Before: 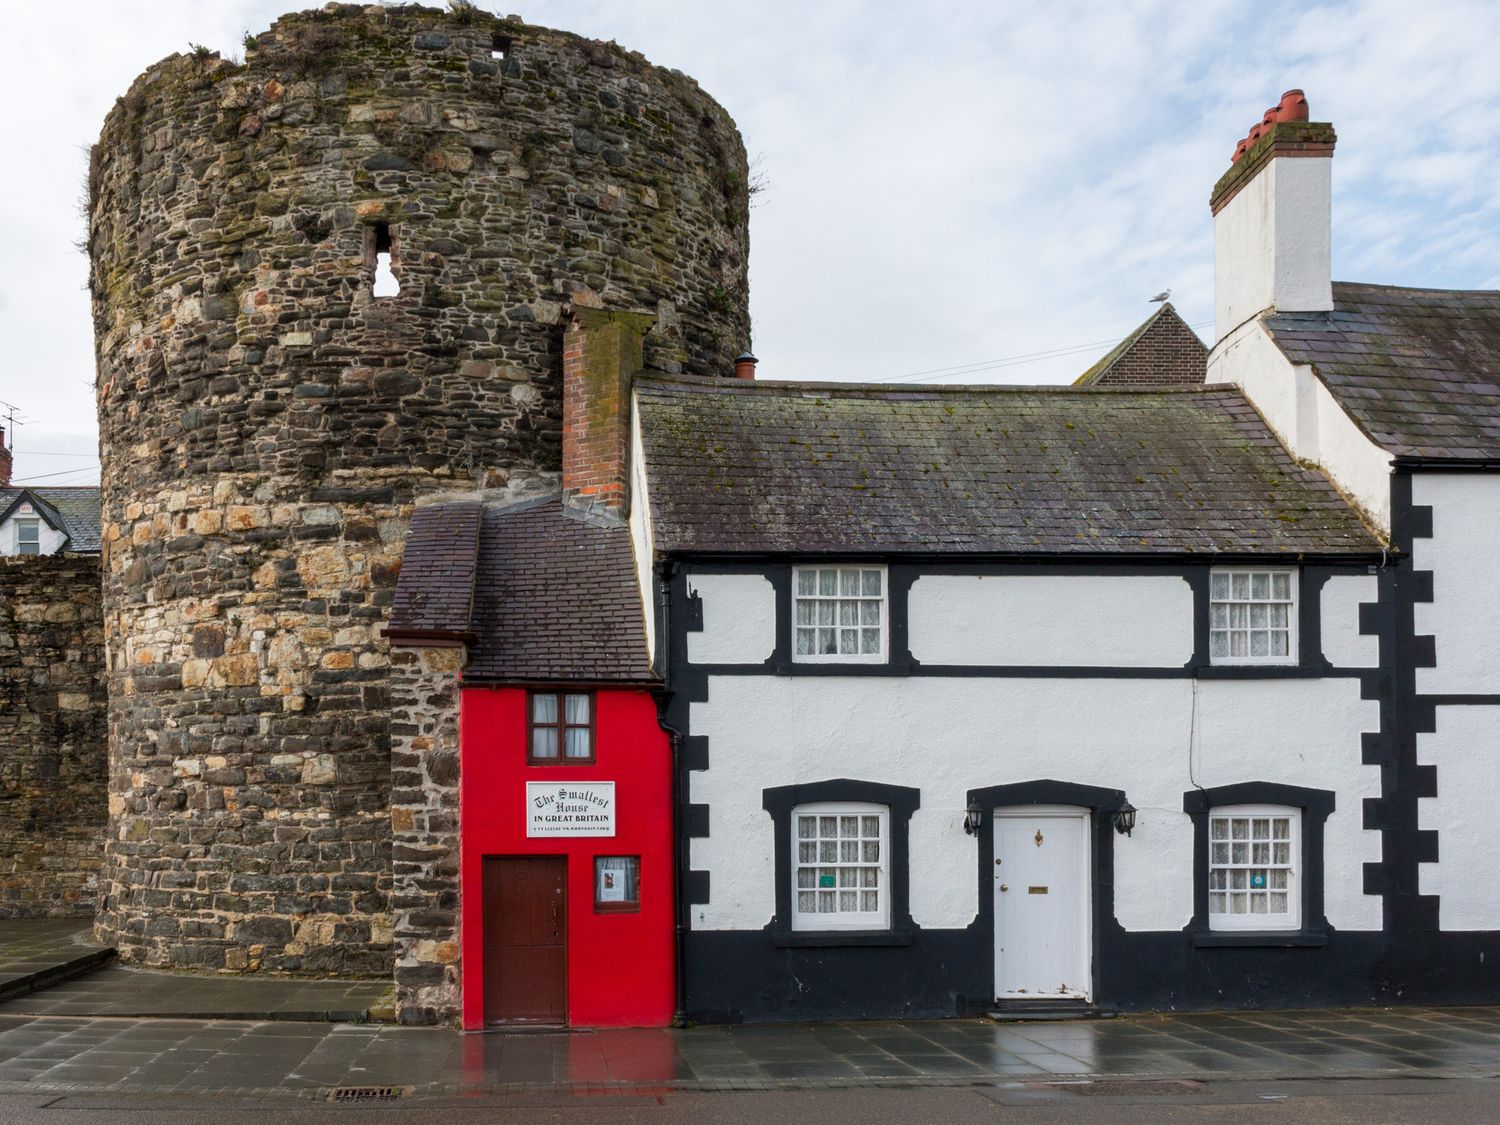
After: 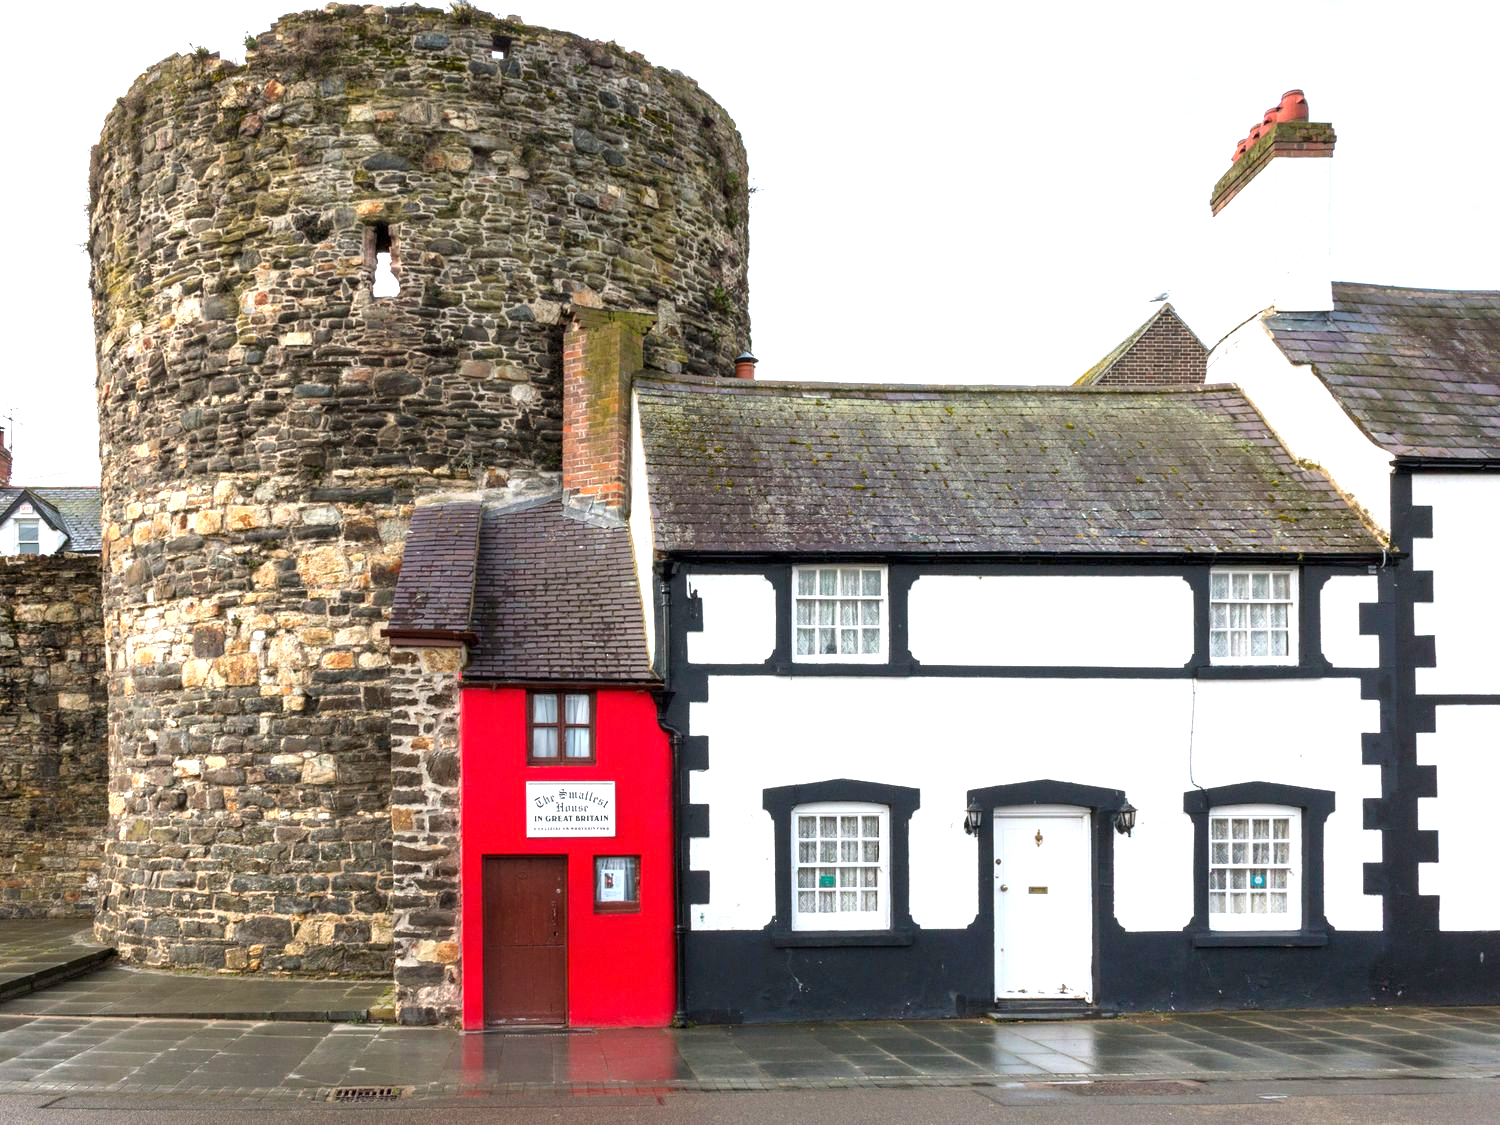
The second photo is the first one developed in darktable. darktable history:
exposure: exposure 1.156 EV, compensate exposure bias true, compensate highlight preservation false
